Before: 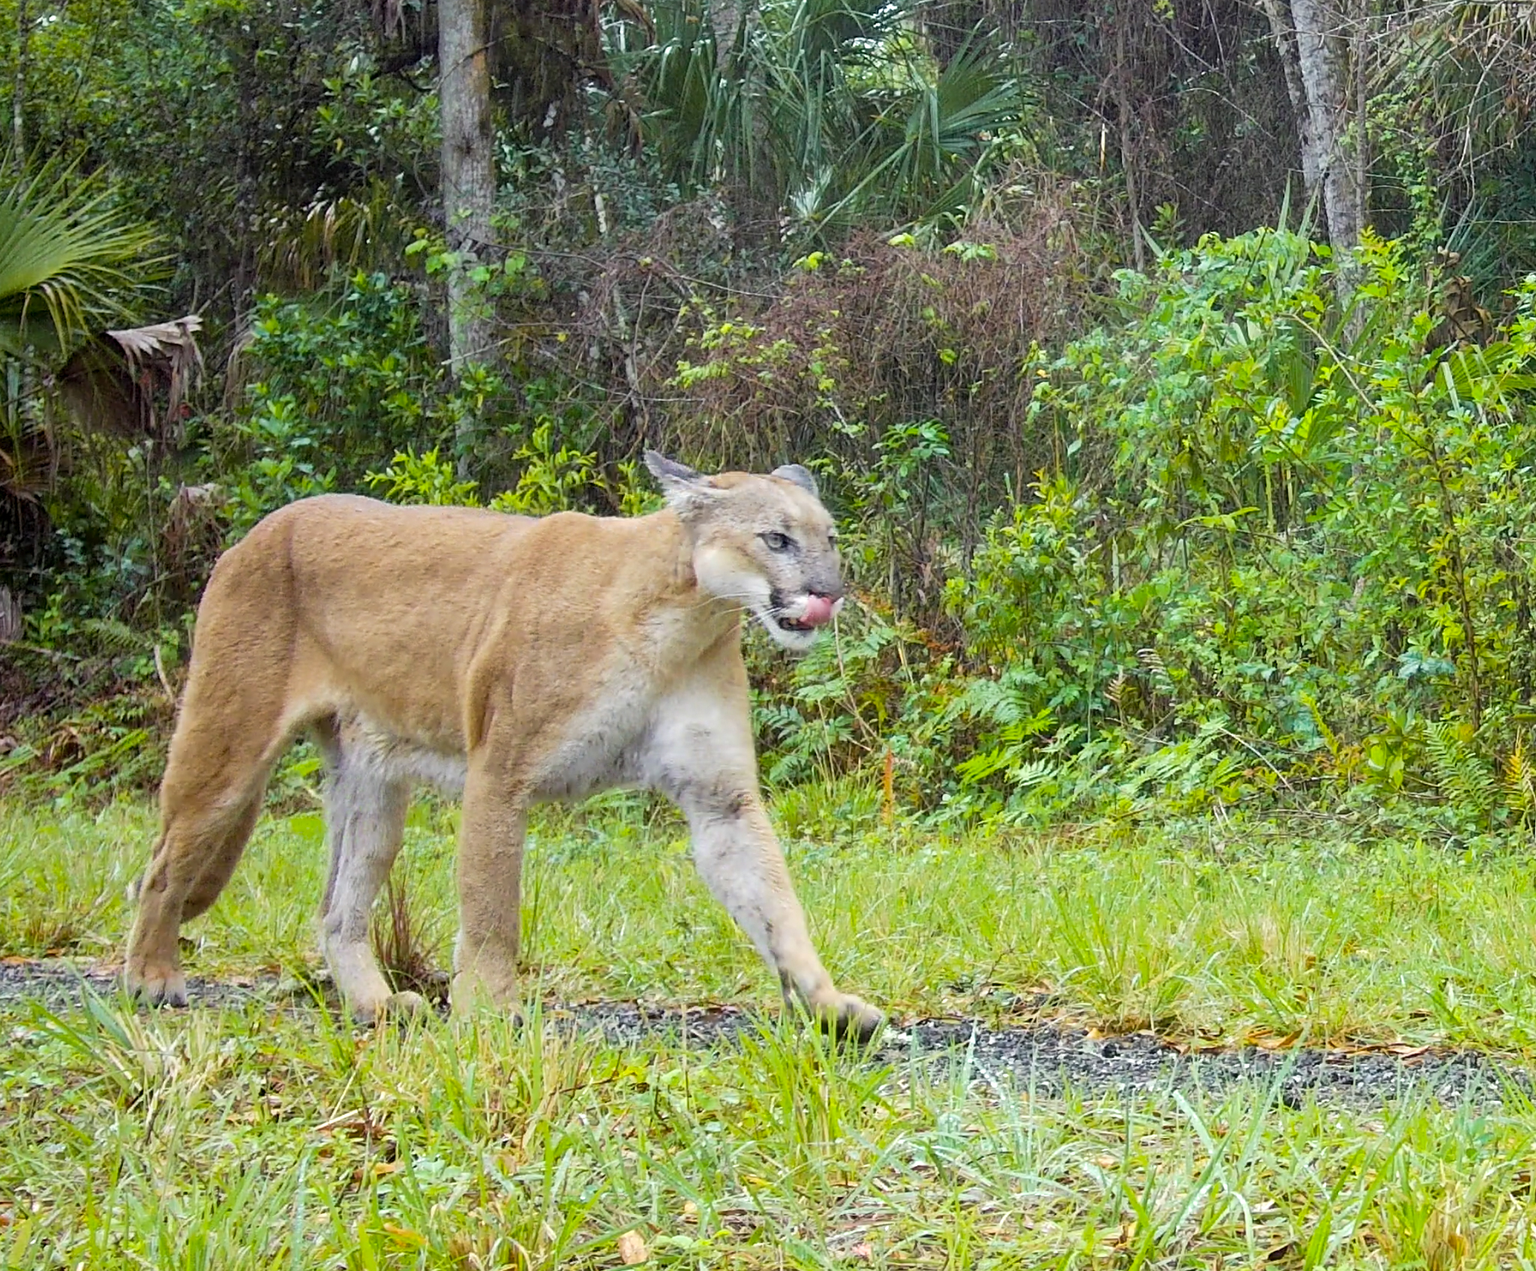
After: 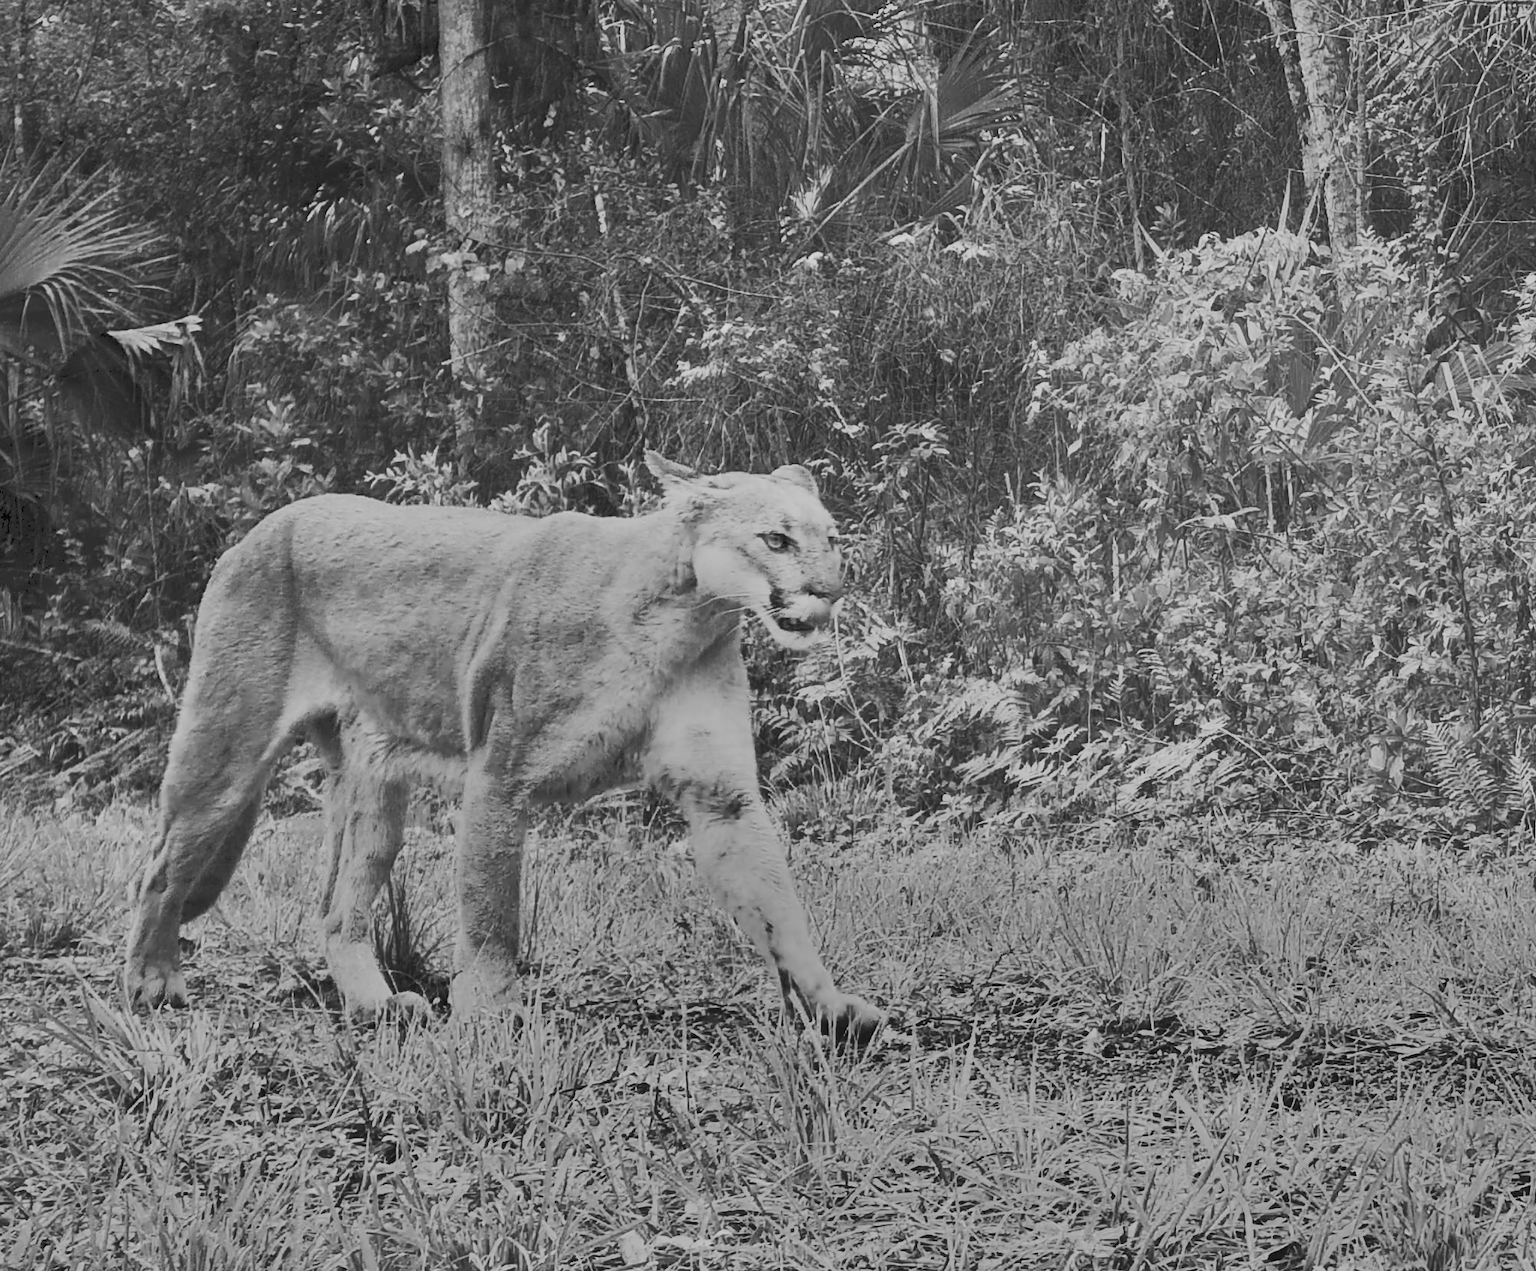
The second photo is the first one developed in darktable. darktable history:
monochrome: a 14.95, b -89.96
exposure: compensate highlight preservation false
shadows and highlights: shadows 19.13, highlights -83.41, soften with gaussian
tone curve: curves: ch0 [(0, 0.148) (0.191, 0.225) (0.39, 0.373) (0.669, 0.716) (0.847, 0.818) (1, 0.839)]
bloom: size 16%, threshold 98%, strength 20%
